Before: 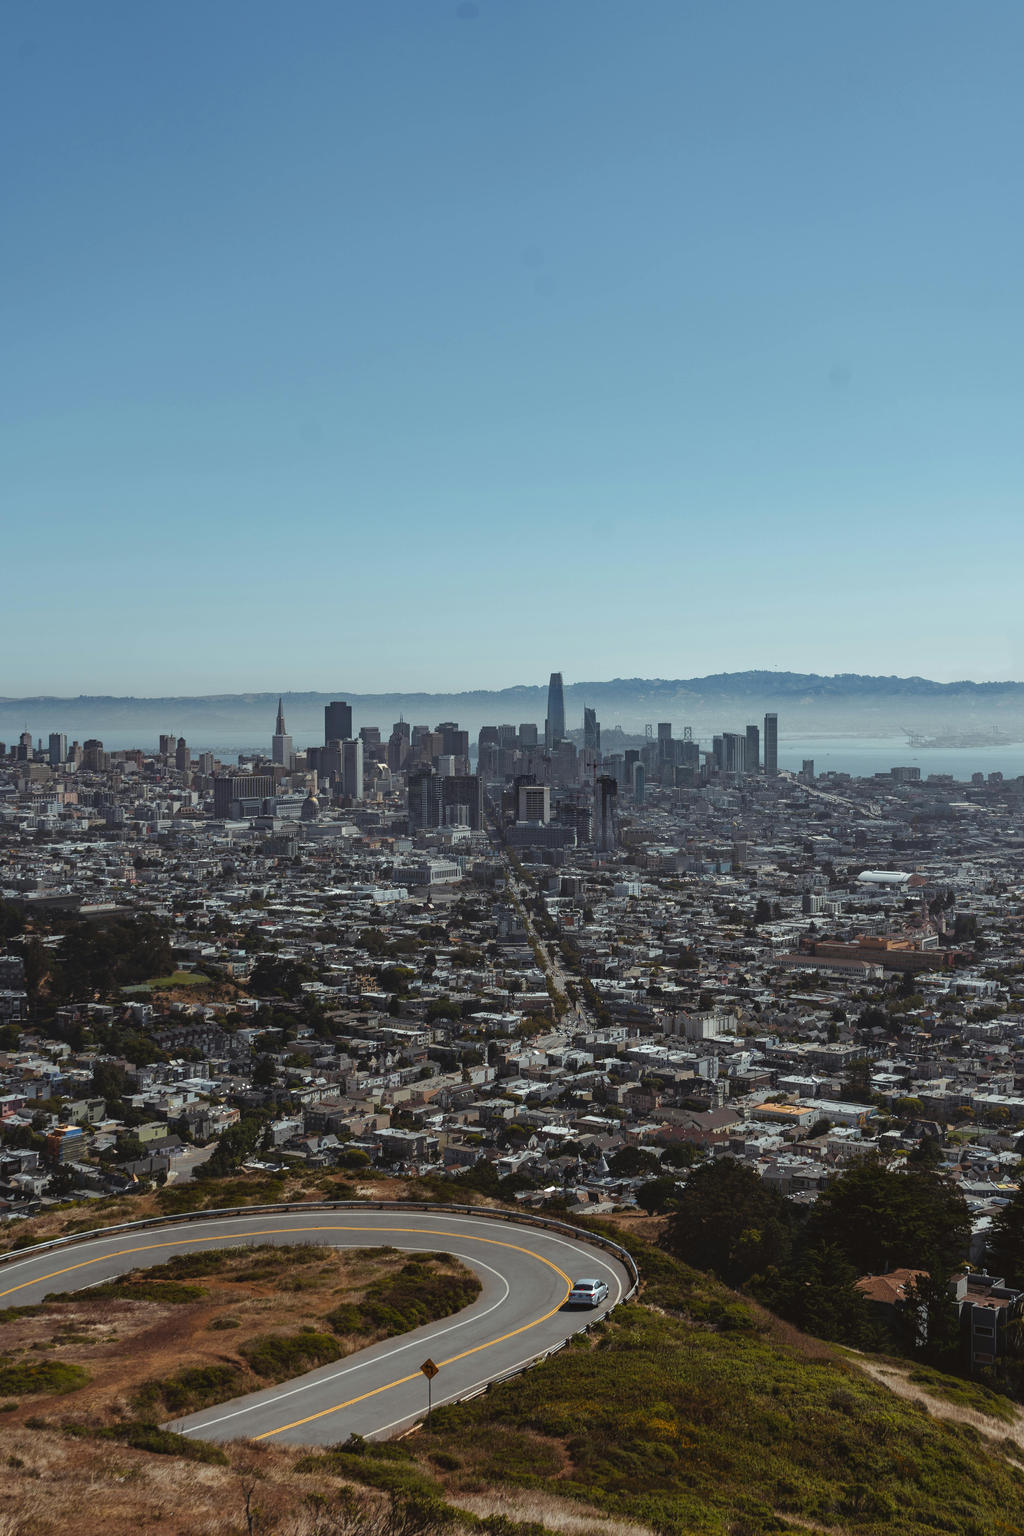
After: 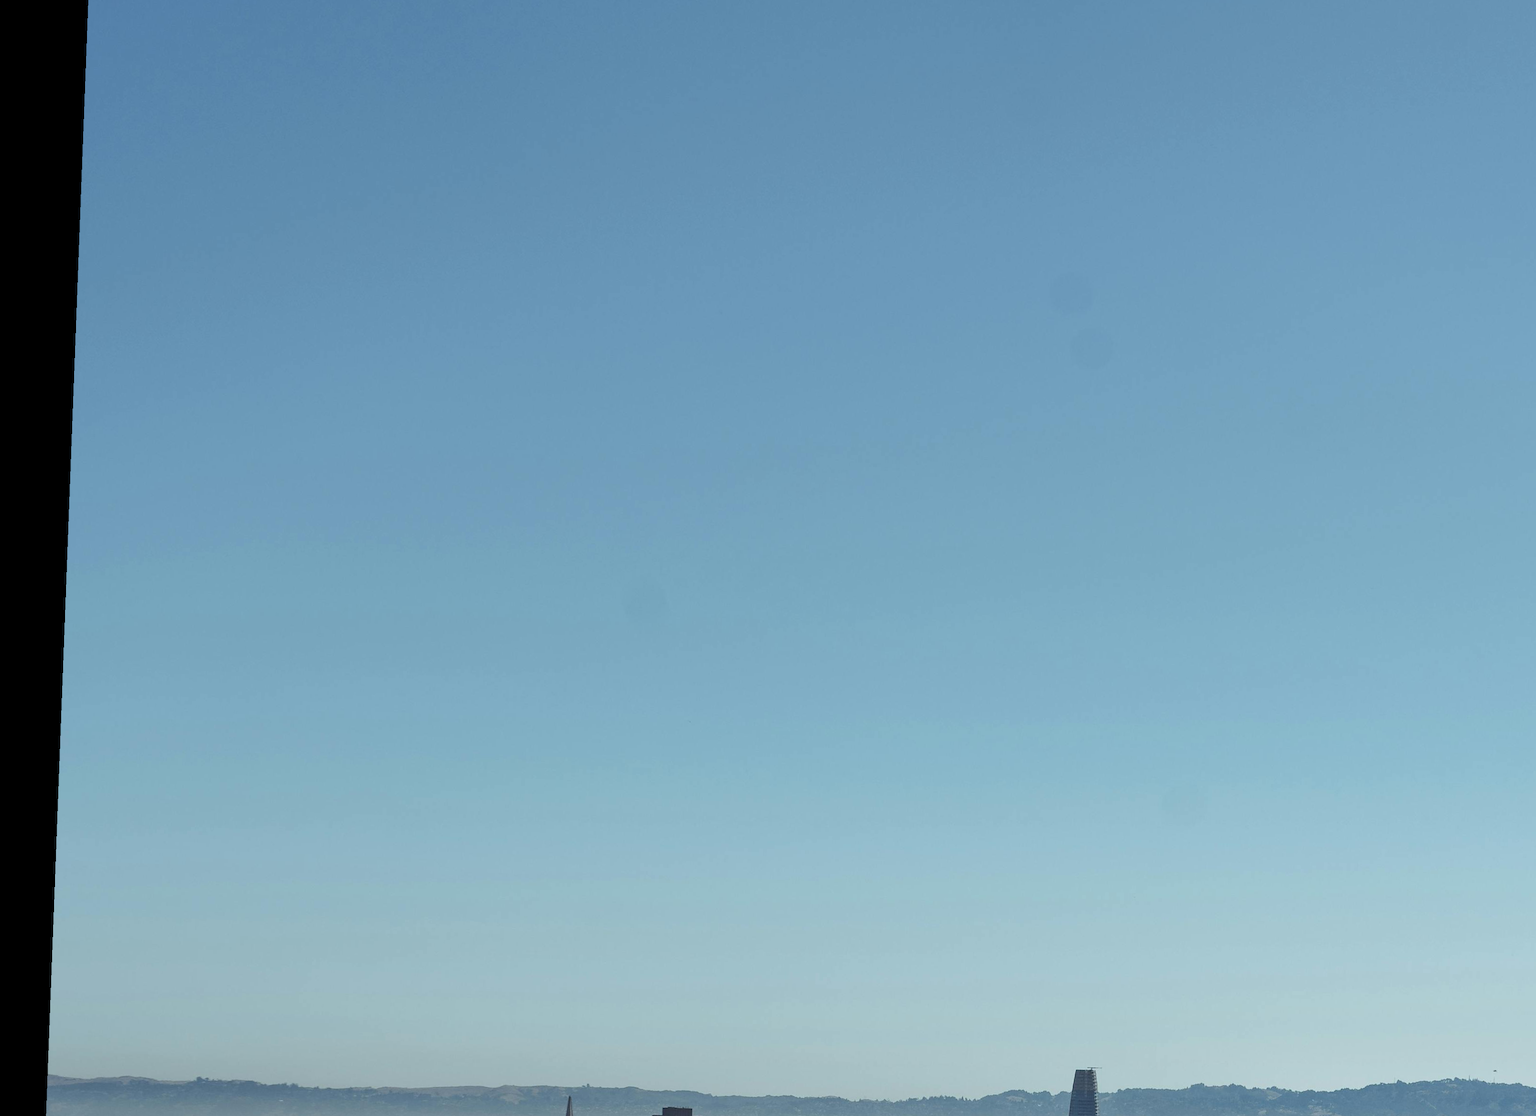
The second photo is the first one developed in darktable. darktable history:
crop: left 0.579%, top 7.627%, right 23.167%, bottom 54.275%
rotate and perspective: rotation 2.17°, automatic cropping off
